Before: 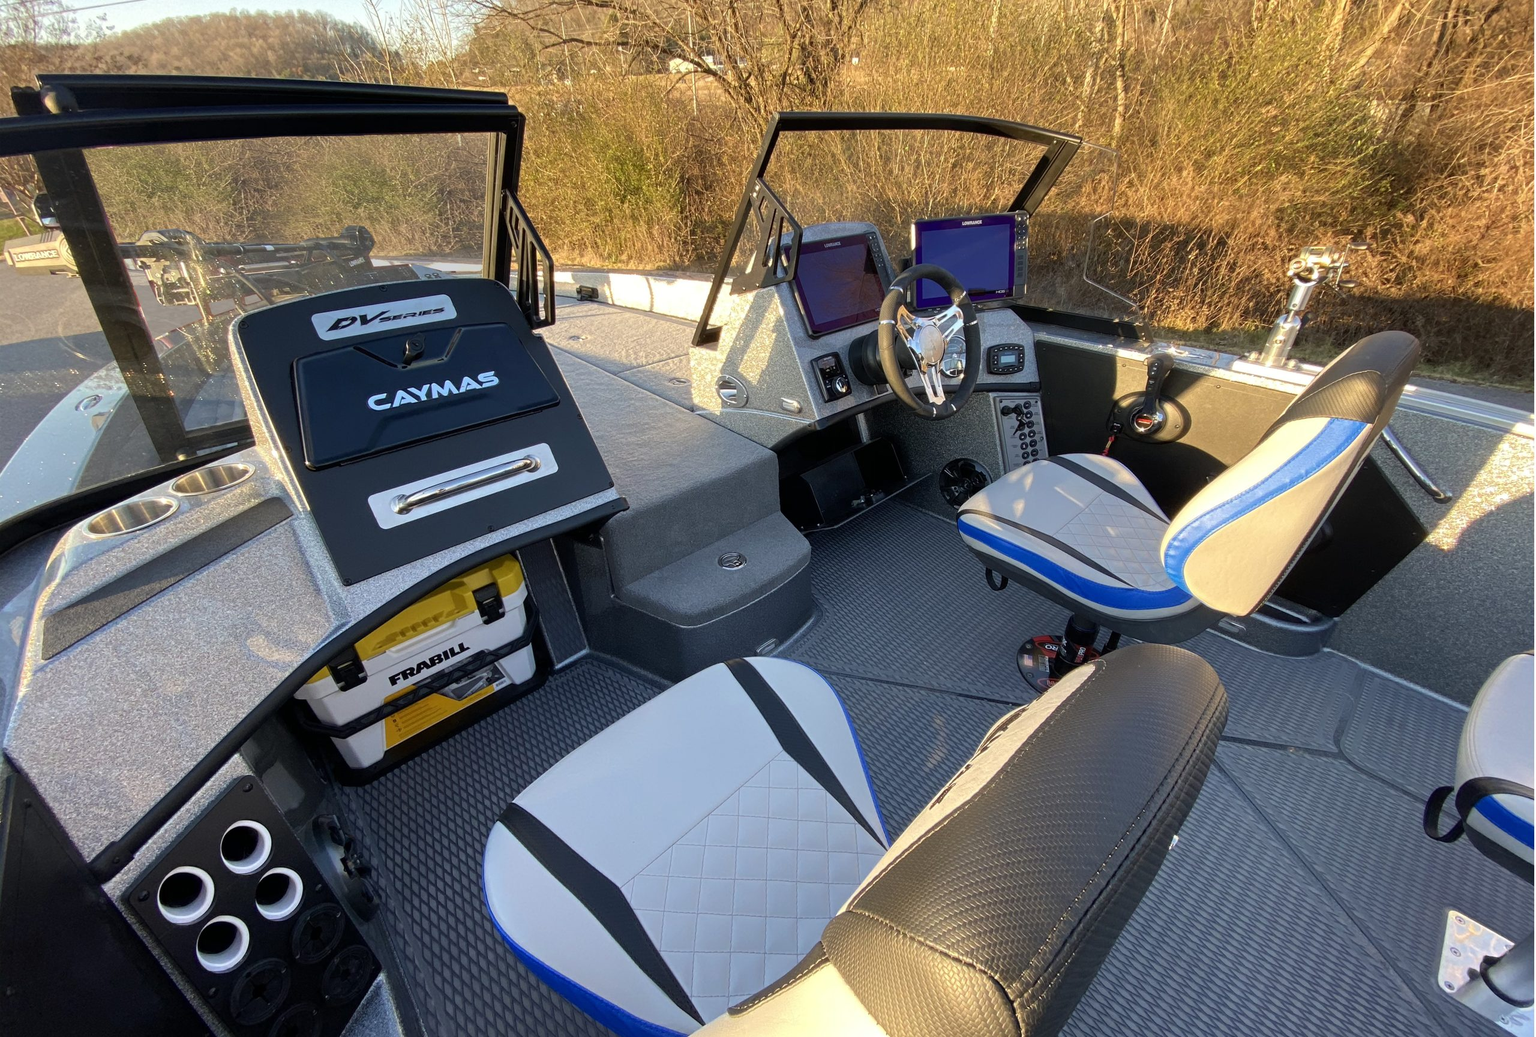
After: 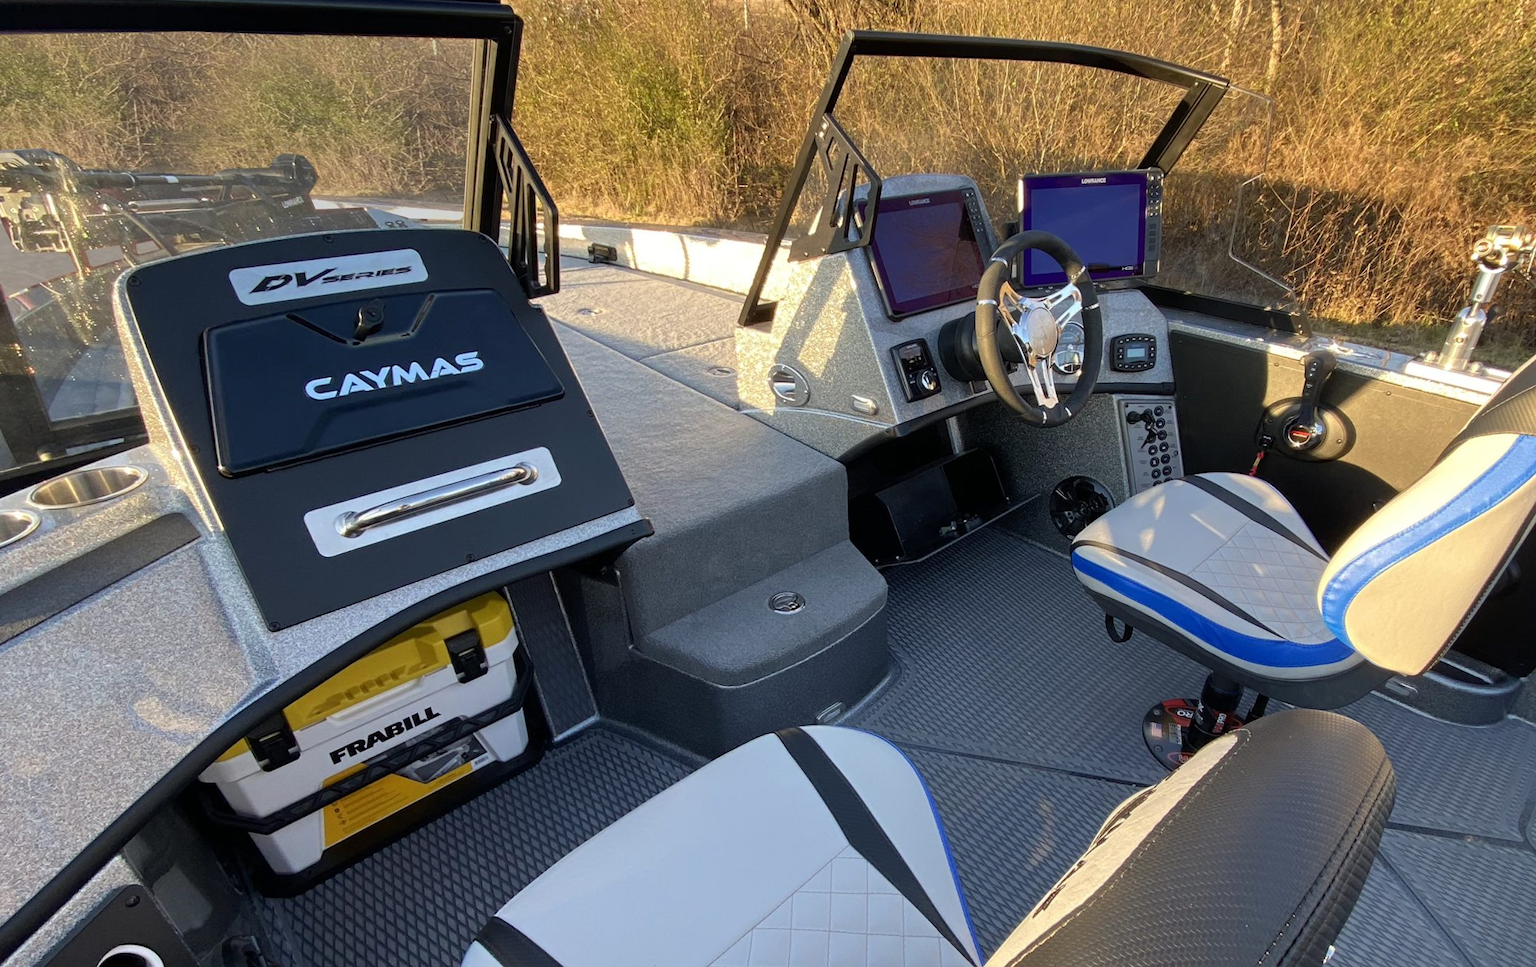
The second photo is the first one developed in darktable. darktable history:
rotate and perspective: rotation 0.679°, lens shift (horizontal) 0.136, crop left 0.009, crop right 0.991, crop top 0.078, crop bottom 0.95
crop and rotate: left 10.77%, top 5.1%, right 10.41%, bottom 16.76%
